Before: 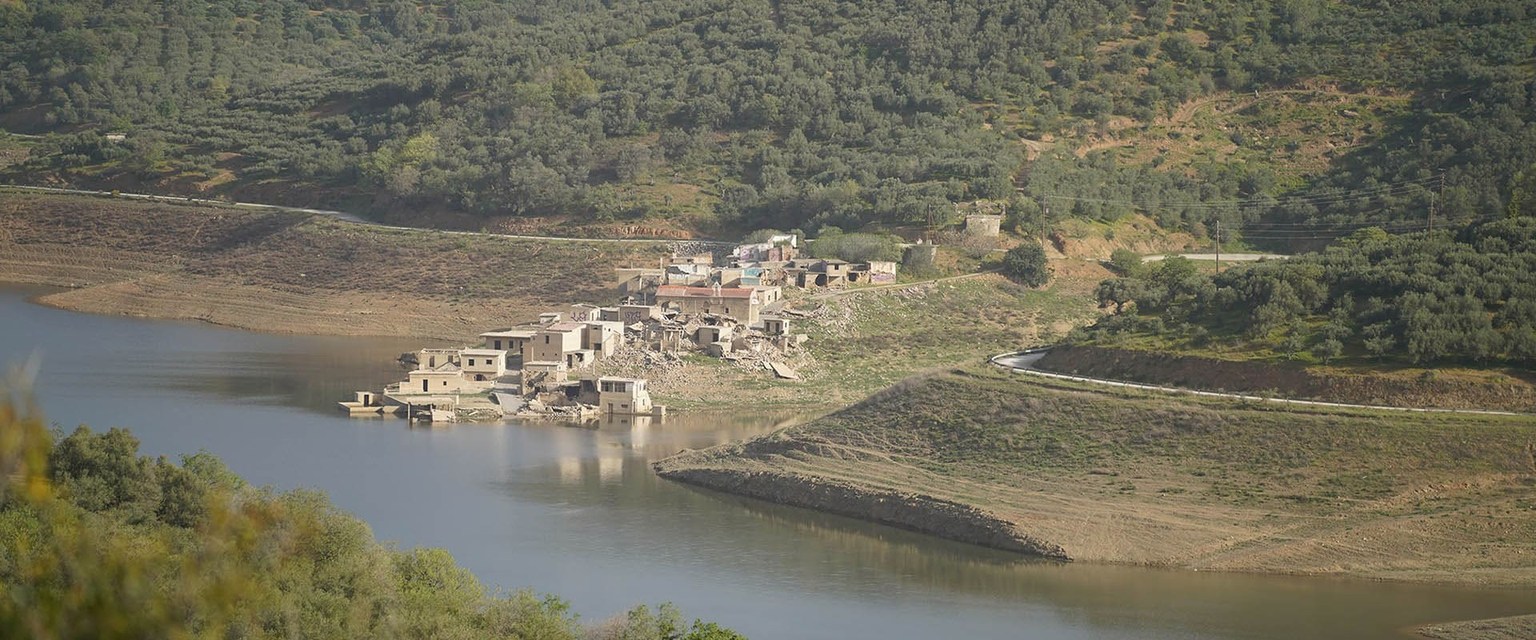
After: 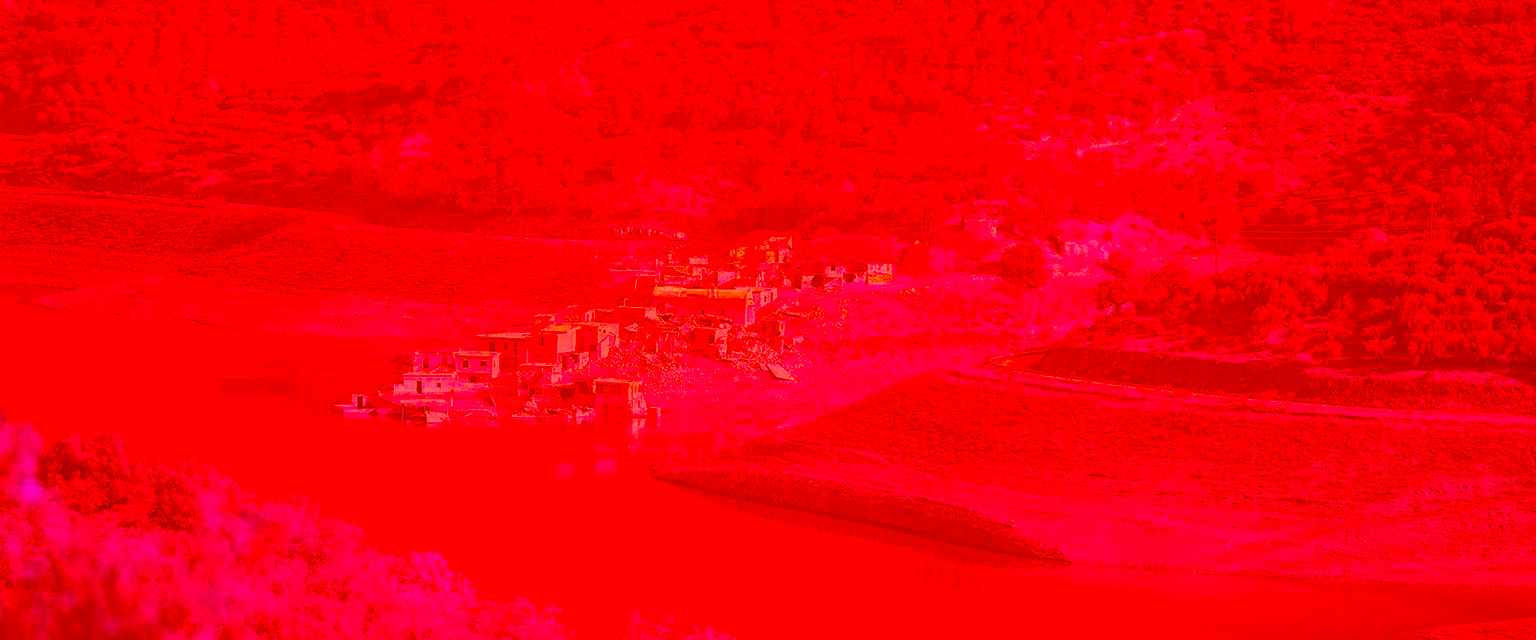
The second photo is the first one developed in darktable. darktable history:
crop and rotate: left 0.614%, top 0.179%, bottom 0.309%
color correction: highlights a* -39.68, highlights b* -40, shadows a* -40, shadows b* -40, saturation -3
